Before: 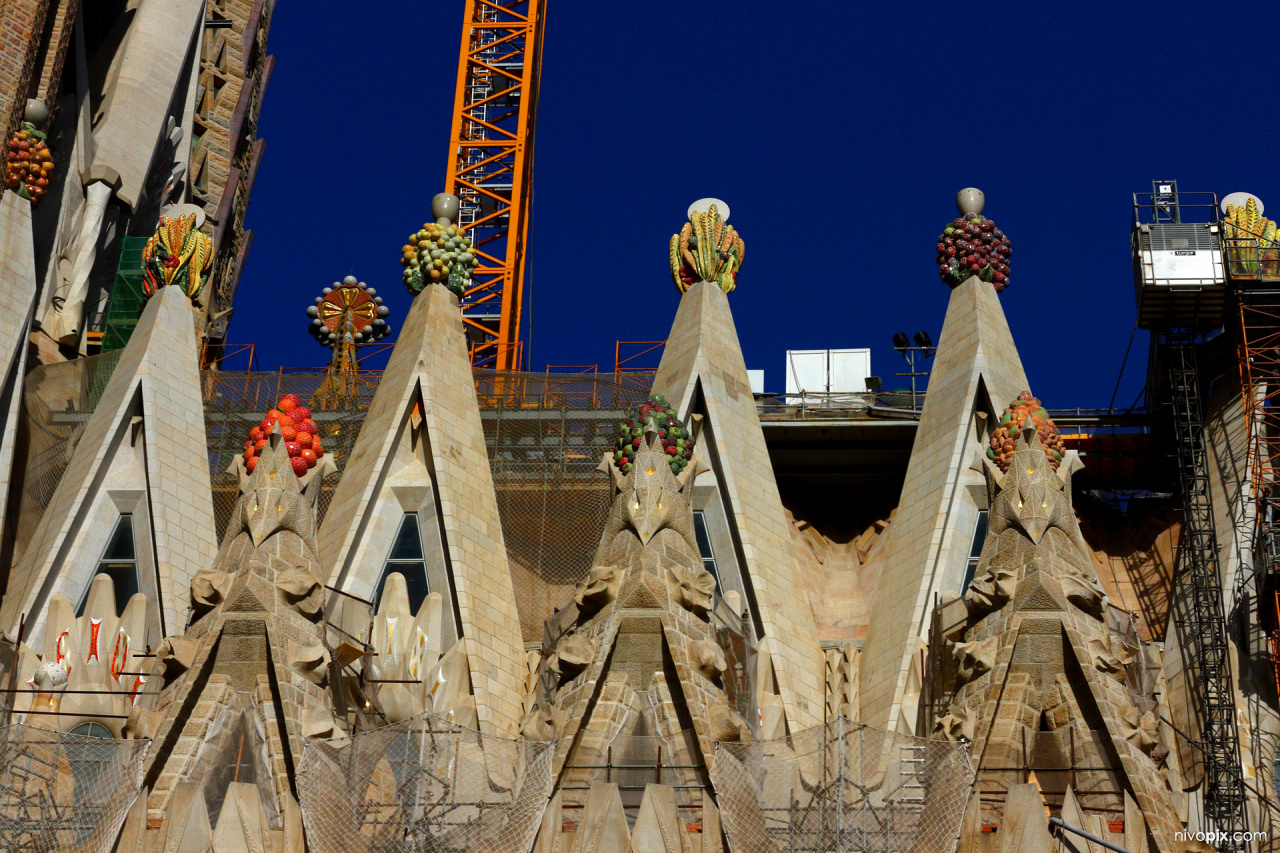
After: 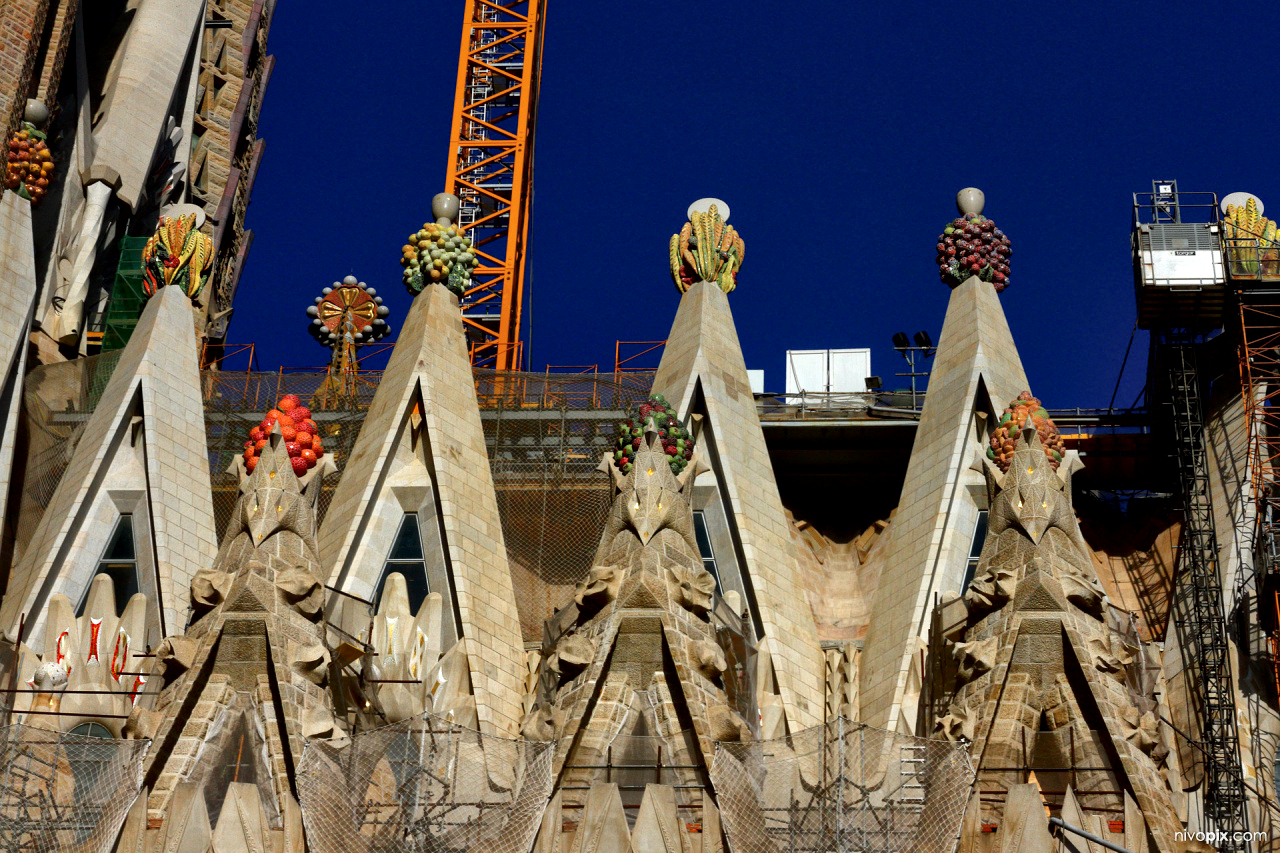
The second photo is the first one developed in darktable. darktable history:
base curve: curves: ch0 [(0, 0) (0.283, 0.295) (1, 1)], preserve colors none
local contrast: mode bilateral grid, contrast 20, coarseness 51, detail 179%, midtone range 0.2
